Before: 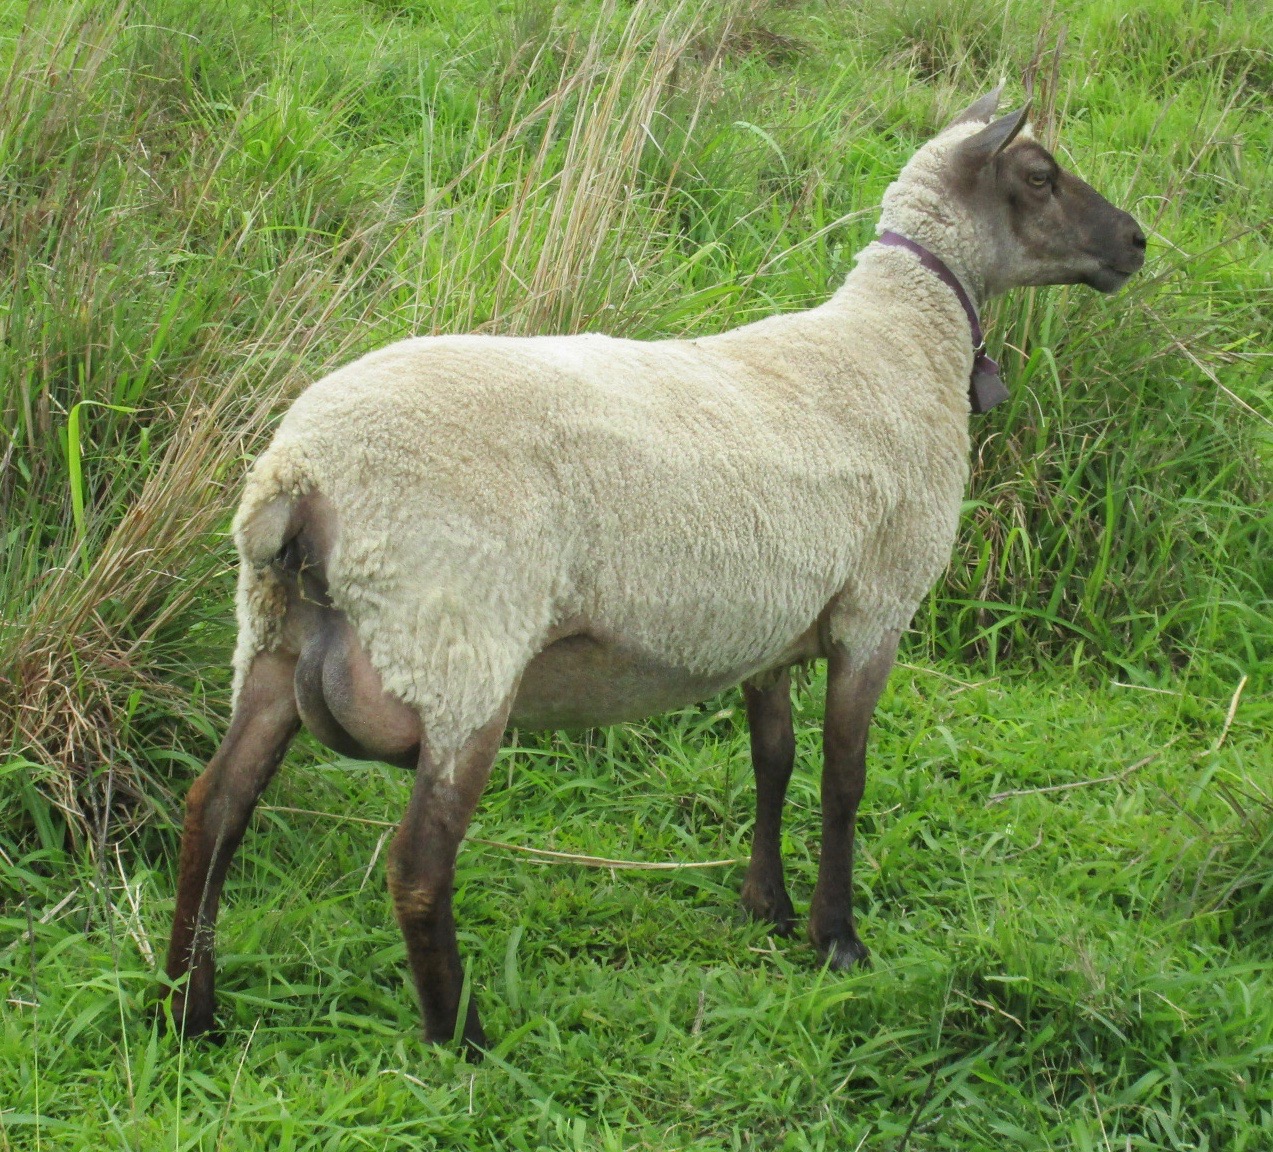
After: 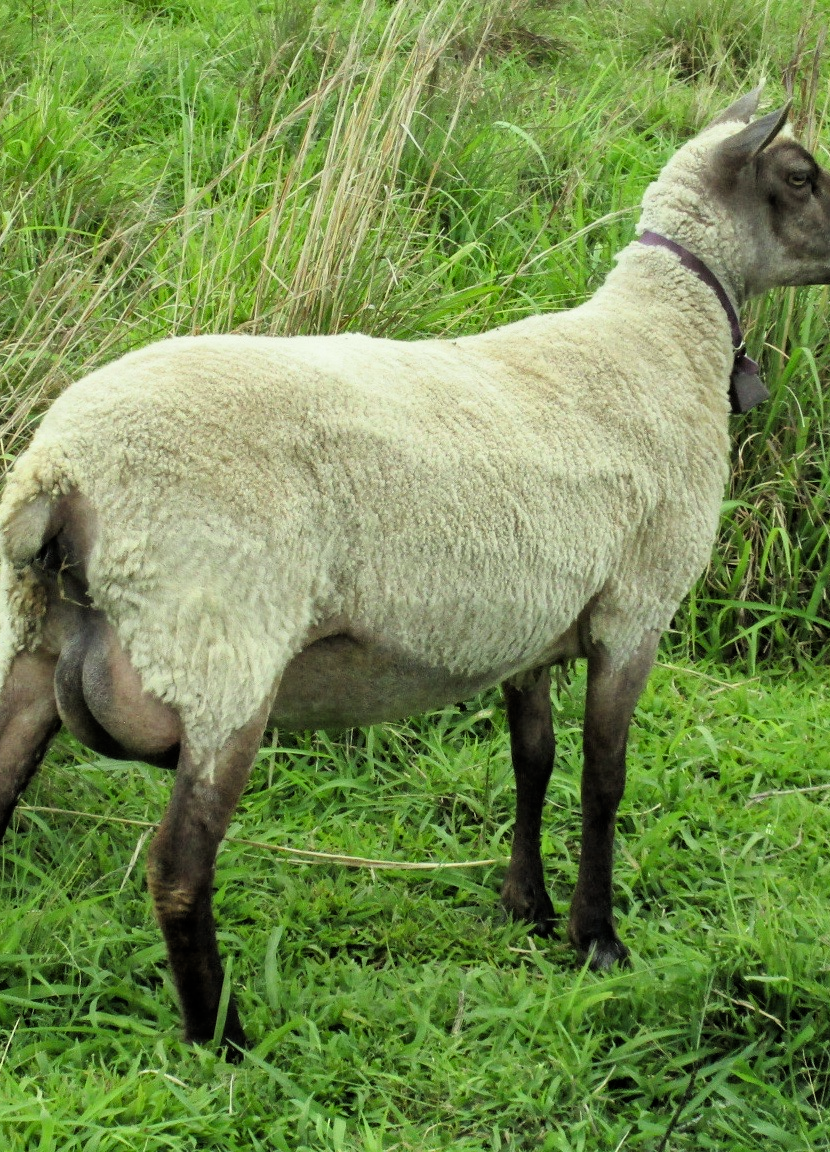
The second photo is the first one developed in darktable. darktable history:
shadows and highlights: shadows 61.04, soften with gaussian
crop and rotate: left 18.912%, right 15.852%
color correction: highlights a* -4.37, highlights b* 6.45
filmic rgb: middle gray luminance 8.76%, black relative exposure -6.28 EV, white relative exposure 2.73 EV, target black luminance 0%, hardness 4.75, latitude 73.96%, contrast 1.333, shadows ↔ highlights balance 9.92%
